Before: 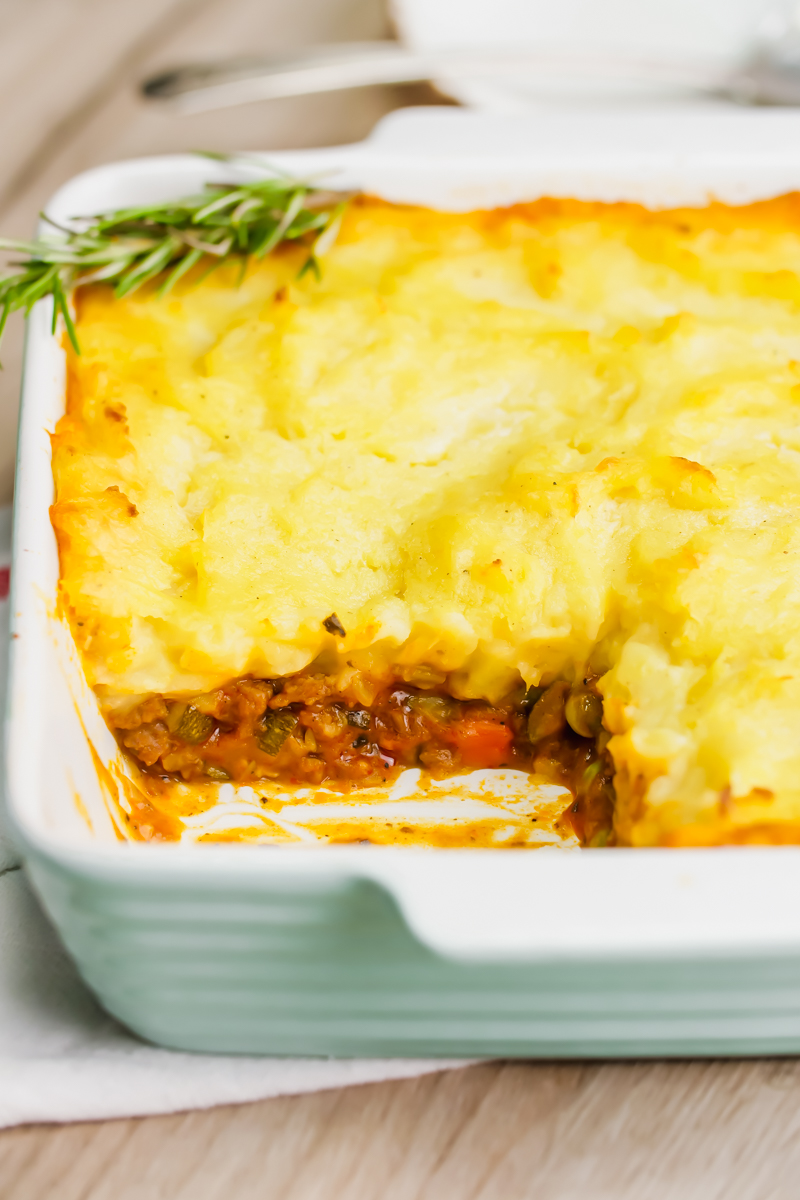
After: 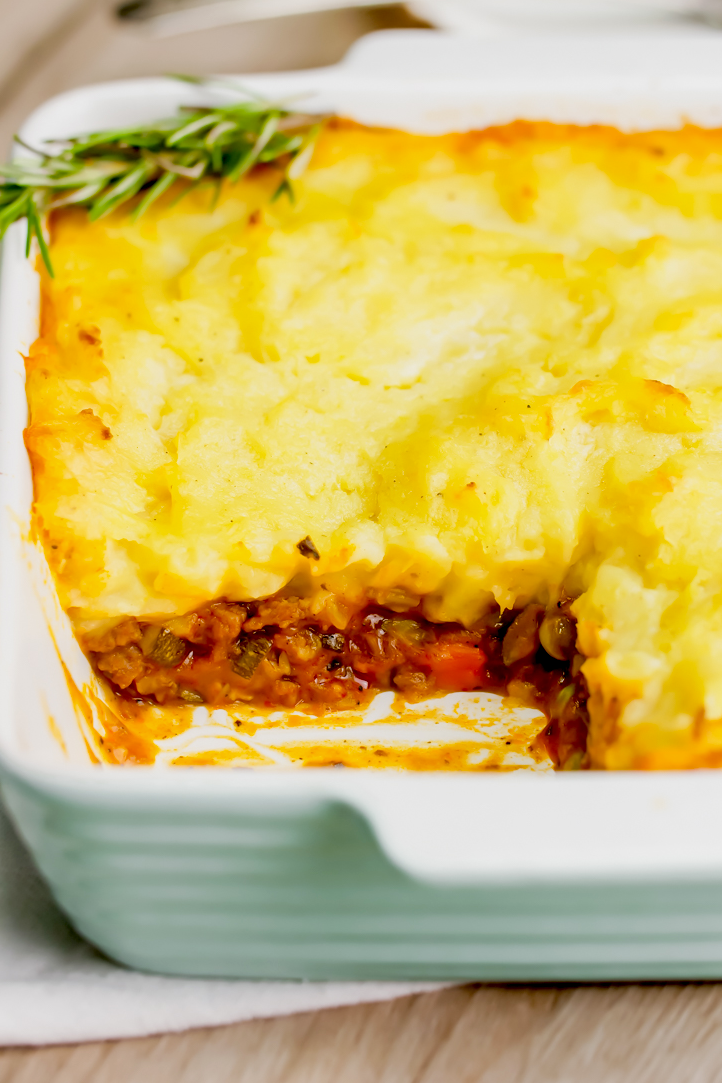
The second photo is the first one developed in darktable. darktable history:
crop: left 3.305%, top 6.436%, right 6.389%, bottom 3.258%
exposure: black level correction 0.029, exposure -0.073 EV, compensate highlight preservation false
